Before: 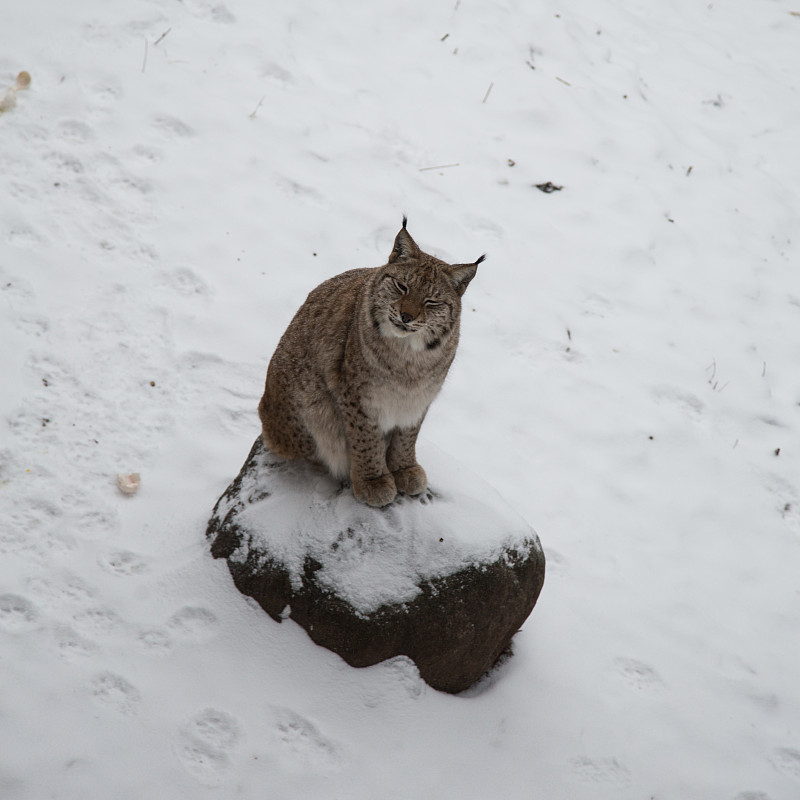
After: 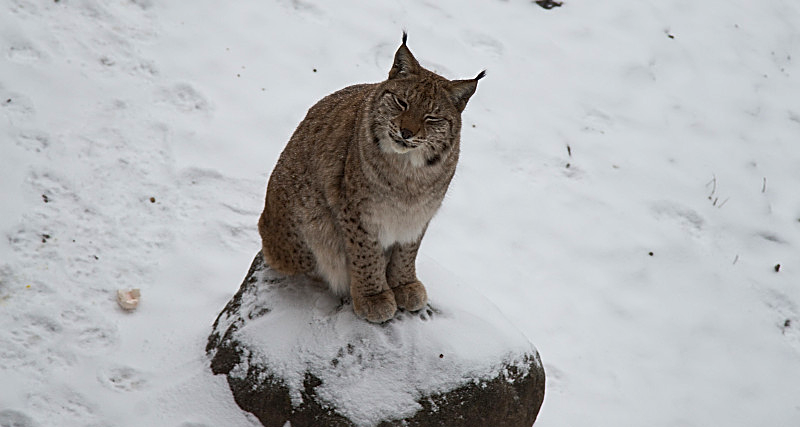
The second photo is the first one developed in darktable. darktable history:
contrast brightness saturation: contrast 0.072, brightness 0.073, saturation 0.177
sharpen: on, module defaults
crop and rotate: top 23.24%, bottom 23.292%
shadows and highlights: radius 131.89, soften with gaussian
